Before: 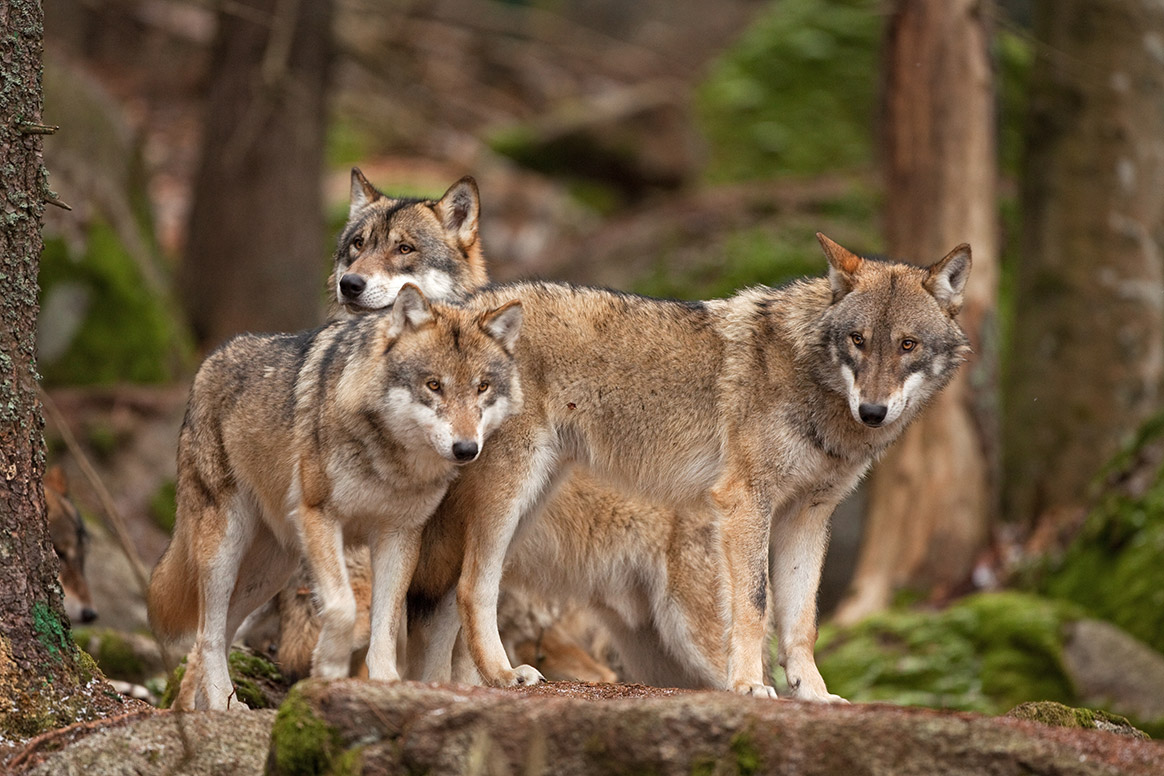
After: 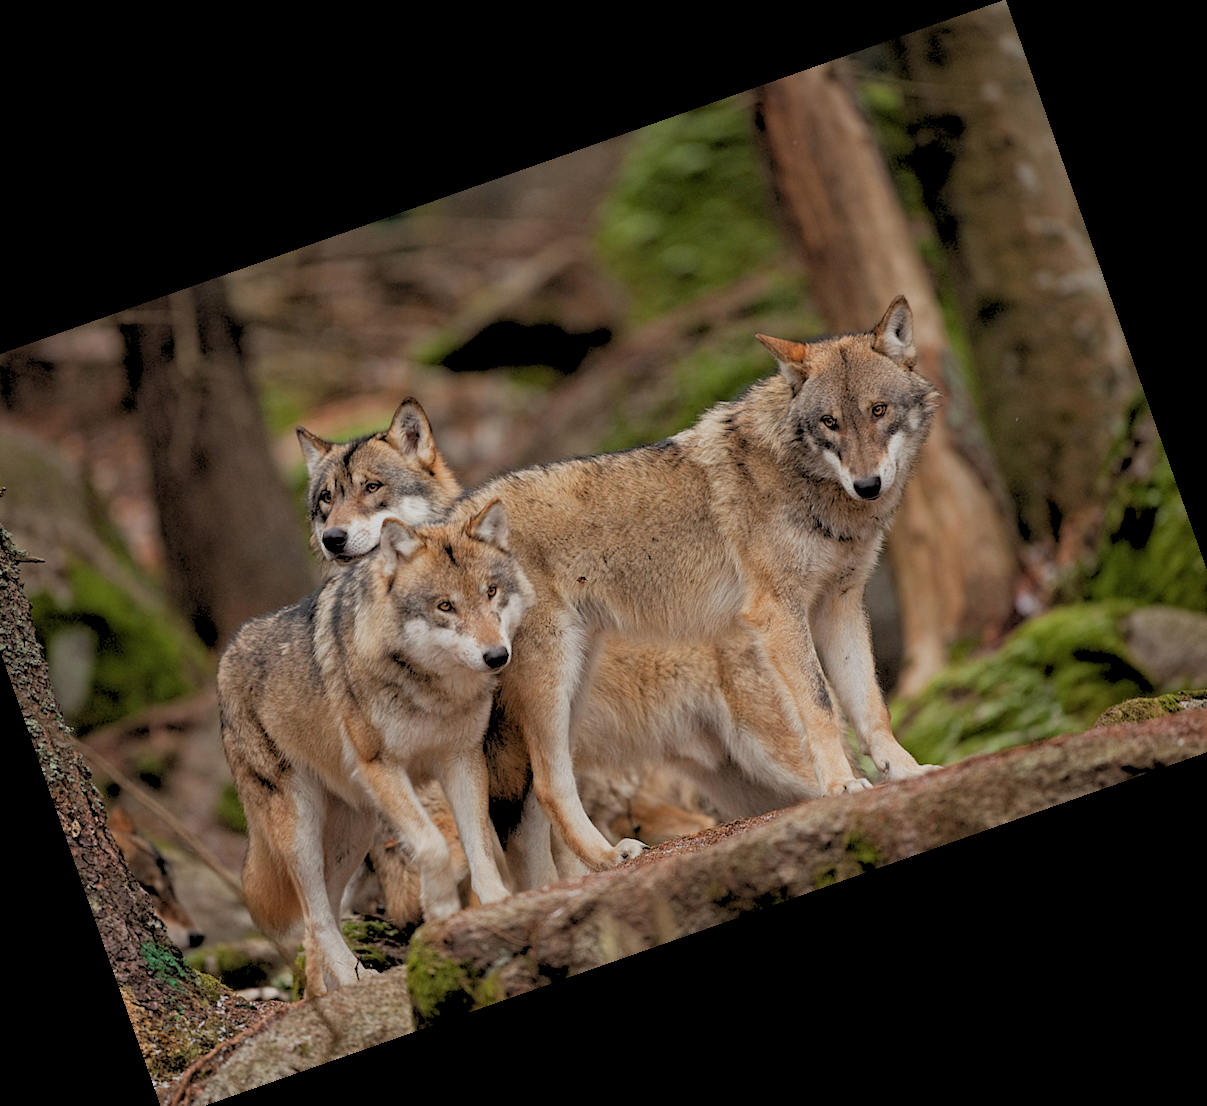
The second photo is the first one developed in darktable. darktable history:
rgb levels: preserve colors sum RGB, levels [[0.038, 0.433, 0.934], [0, 0.5, 1], [0, 0.5, 1]]
exposure: exposure -0.462 EV, compensate highlight preservation false
crop and rotate: angle 19.43°, left 6.812%, right 4.125%, bottom 1.087%
